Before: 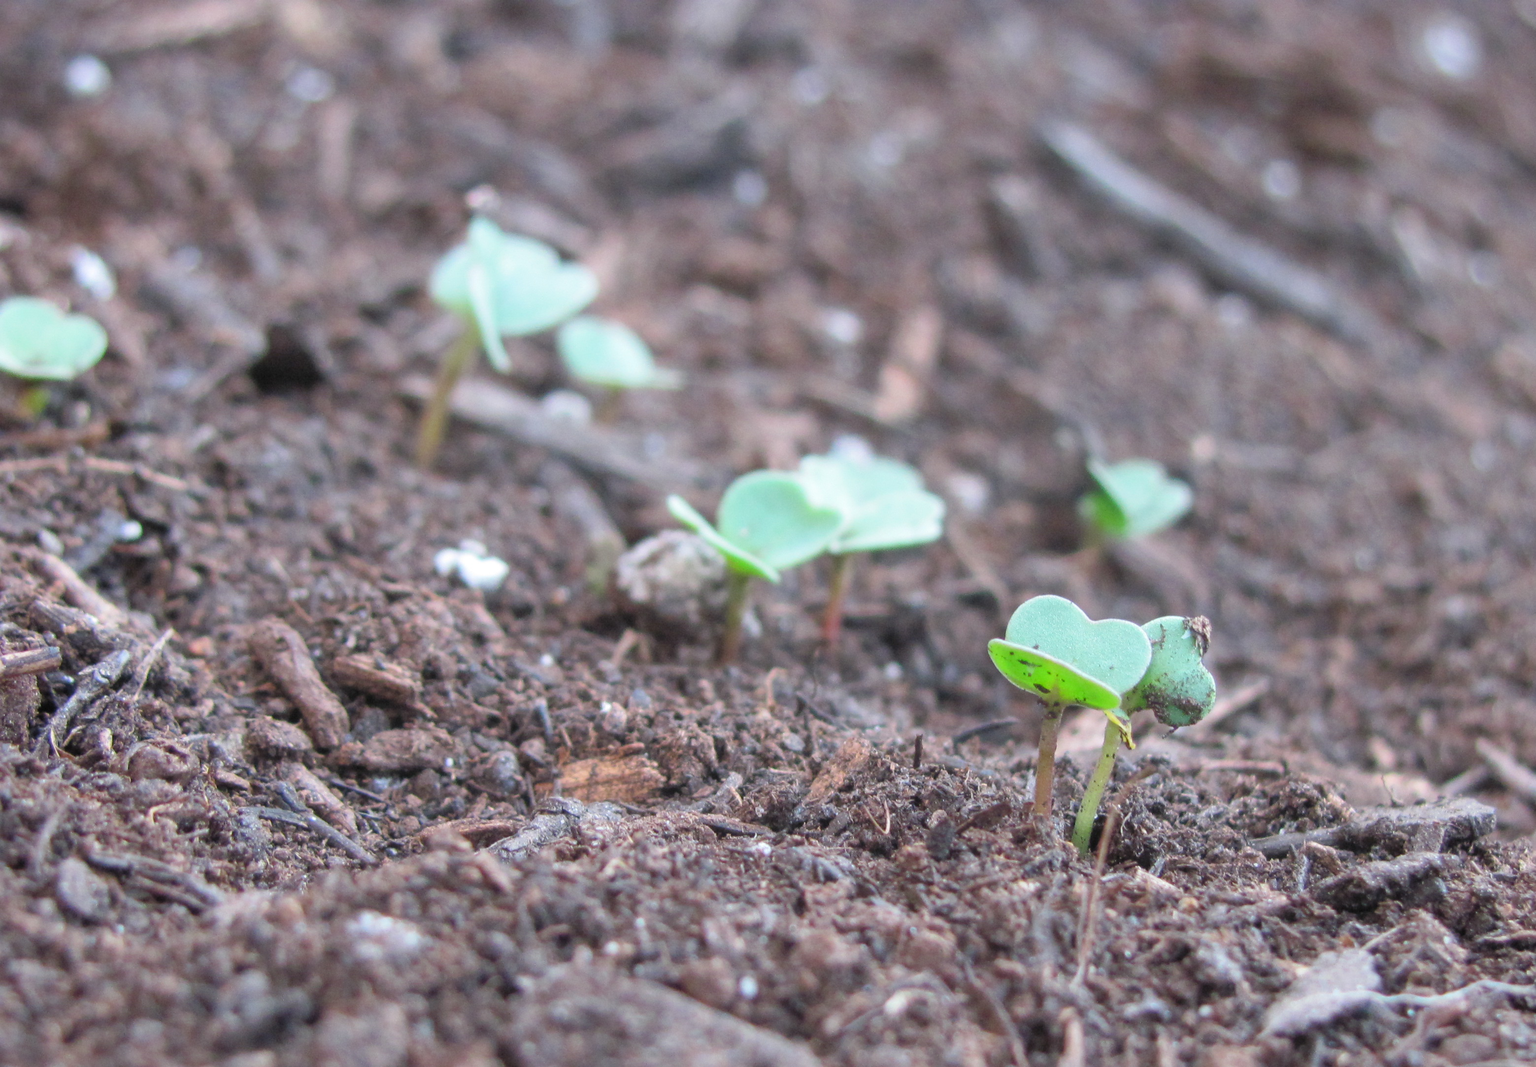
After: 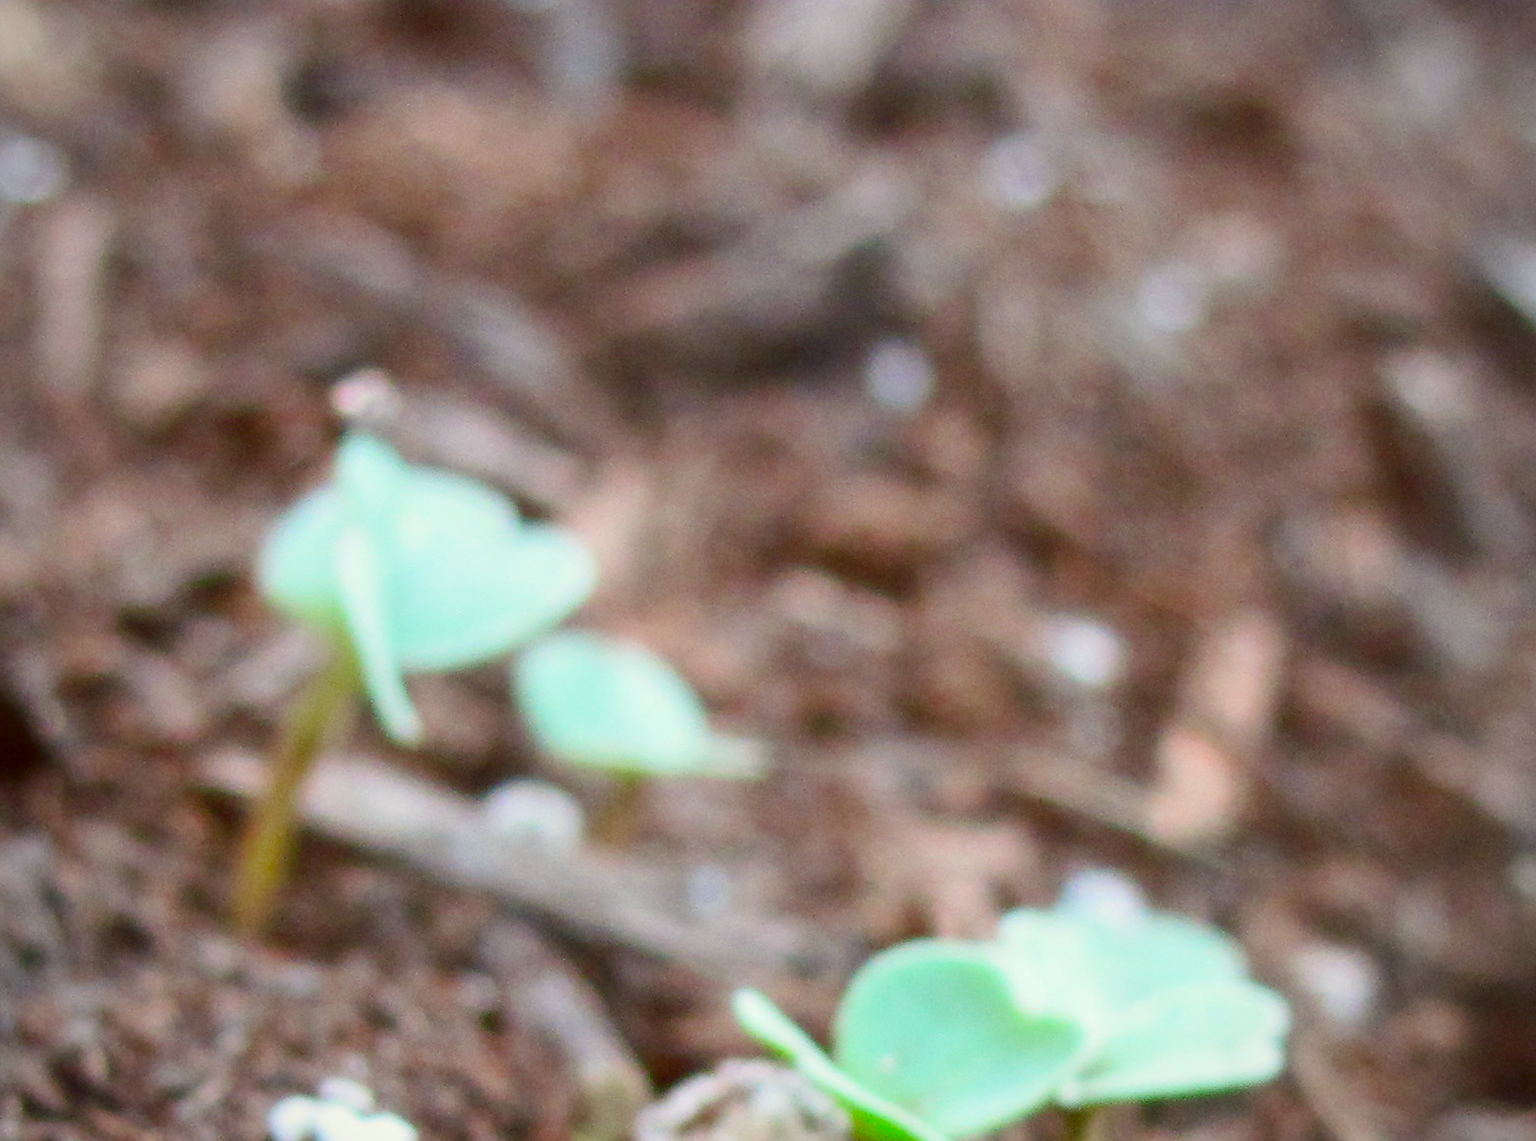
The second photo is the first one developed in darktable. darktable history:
color balance rgb: perceptual saturation grading › global saturation 35%, perceptual saturation grading › highlights -30%, perceptual saturation grading › shadows 35%, perceptual brilliance grading › global brilliance 3%, perceptual brilliance grading › highlights -3%, perceptual brilliance grading › shadows 3%
color balance: lift [1.005, 1.002, 0.998, 0.998], gamma [1, 1.021, 1.02, 0.979], gain [0.923, 1.066, 1.056, 0.934]
color correction: highlights a* -3.28, highlights b* -6.24, shadows a* 3.1, shadows b* 5.19
contrast brightness saturation: contrast 0.21, brightness -0.11, saturation 0.21
vignetting: fall-off radius 81.94%
crop: left 19.556%, right 30.401%, bottom 46.458%
